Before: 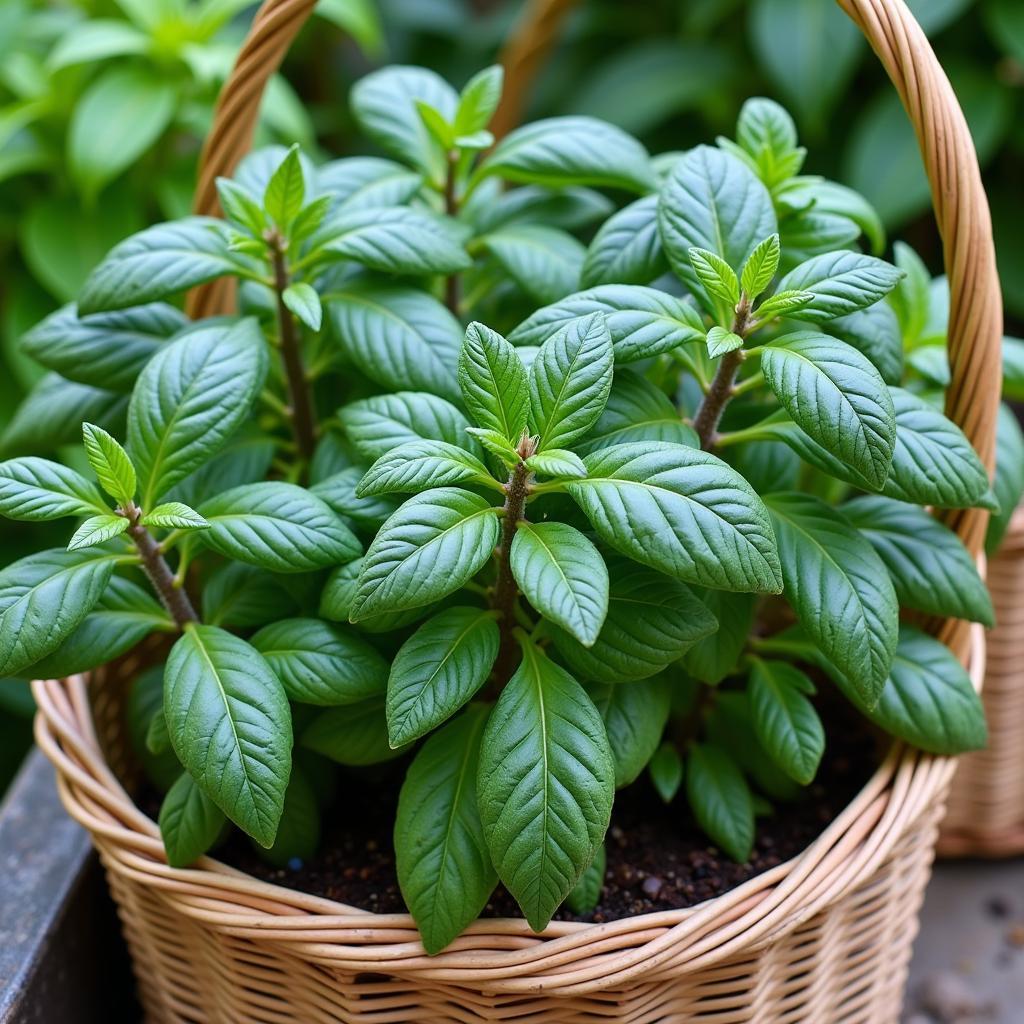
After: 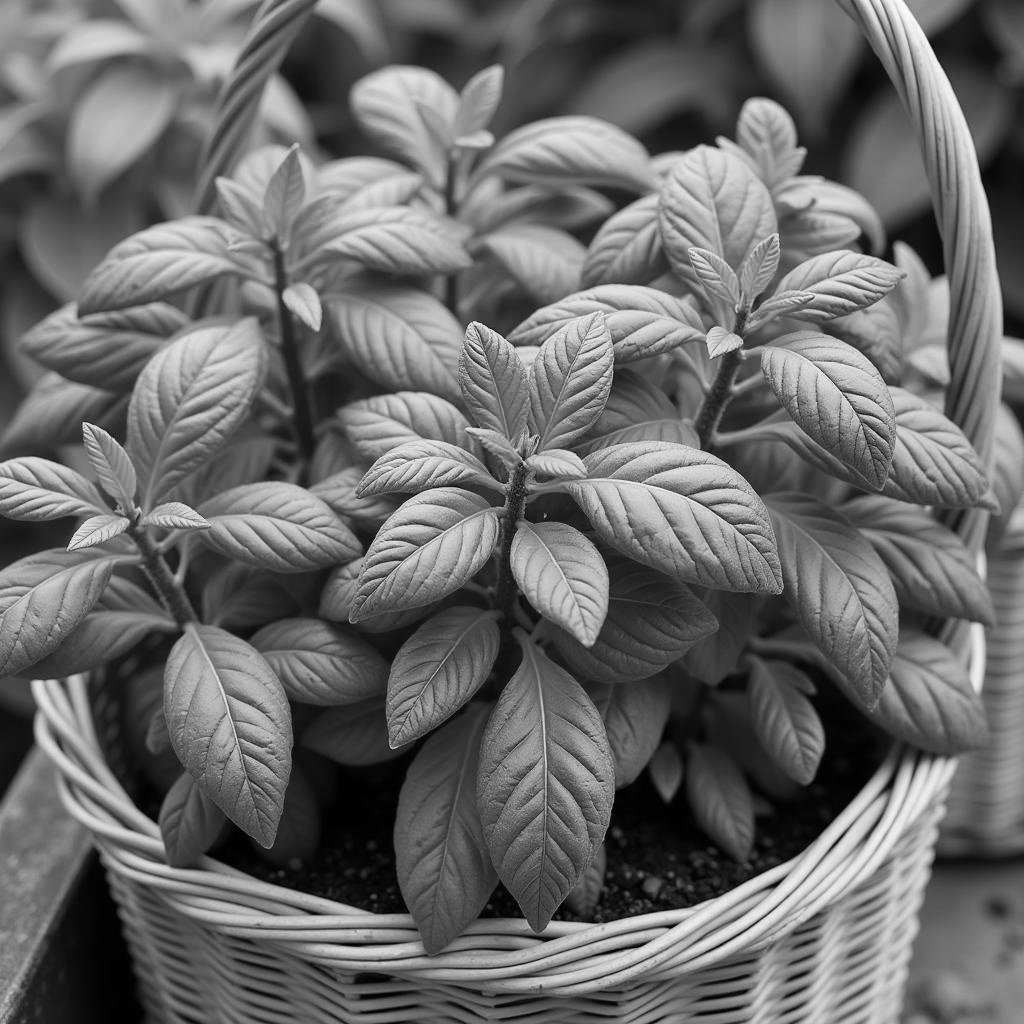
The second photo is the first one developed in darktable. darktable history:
color balance rgb: perceptual saturation grading › global saturation 25%, global vibrance 20%
monochrome: size 1
velvia: on, module defaults
